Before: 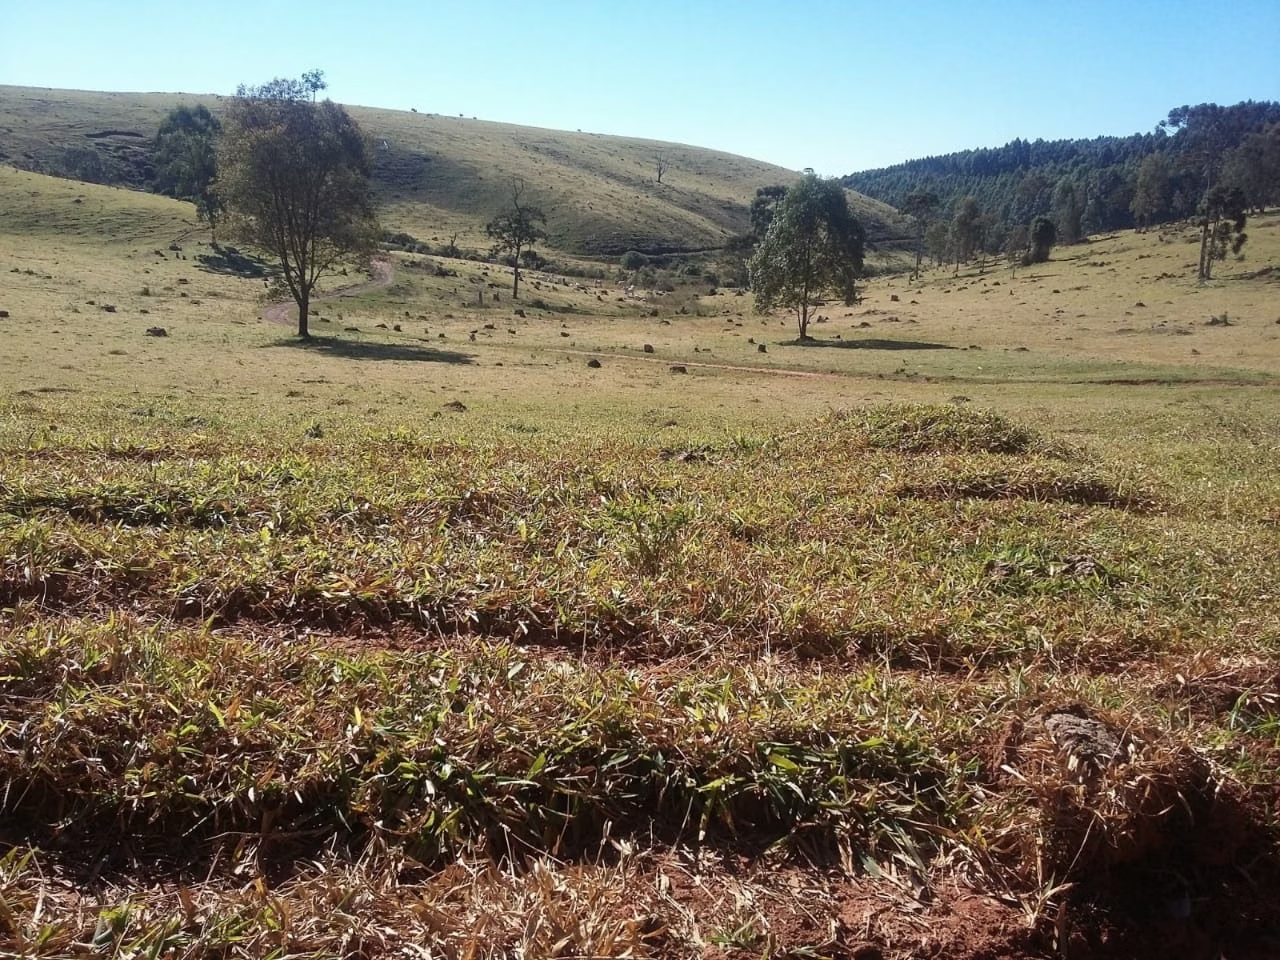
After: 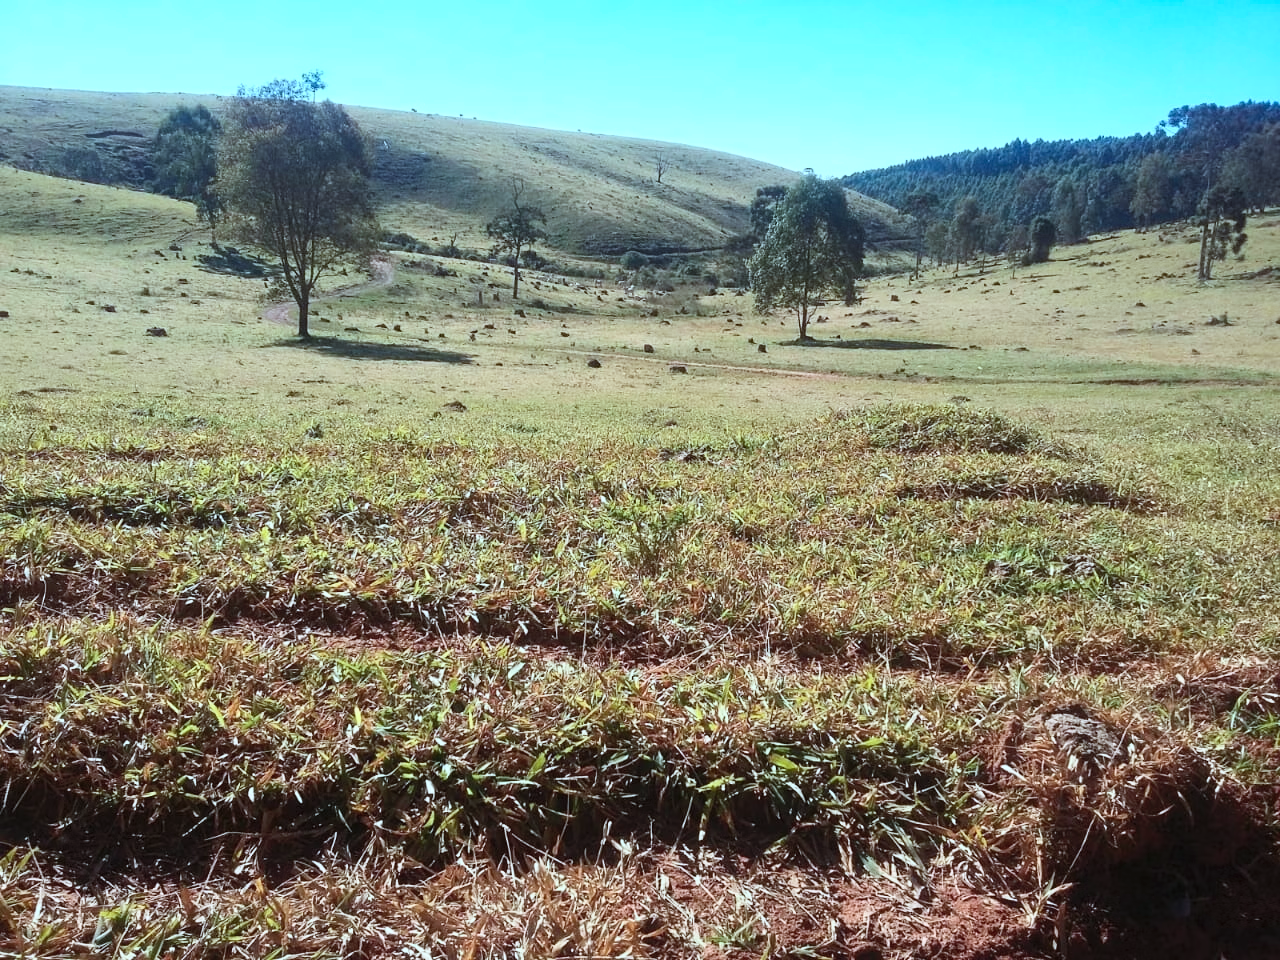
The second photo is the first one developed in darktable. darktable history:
contrast brightness saturation: contrast 0.204, brightness 0.168, saturation 0.223
color correction: highlights a* -11.24, highlights b* -15.04
